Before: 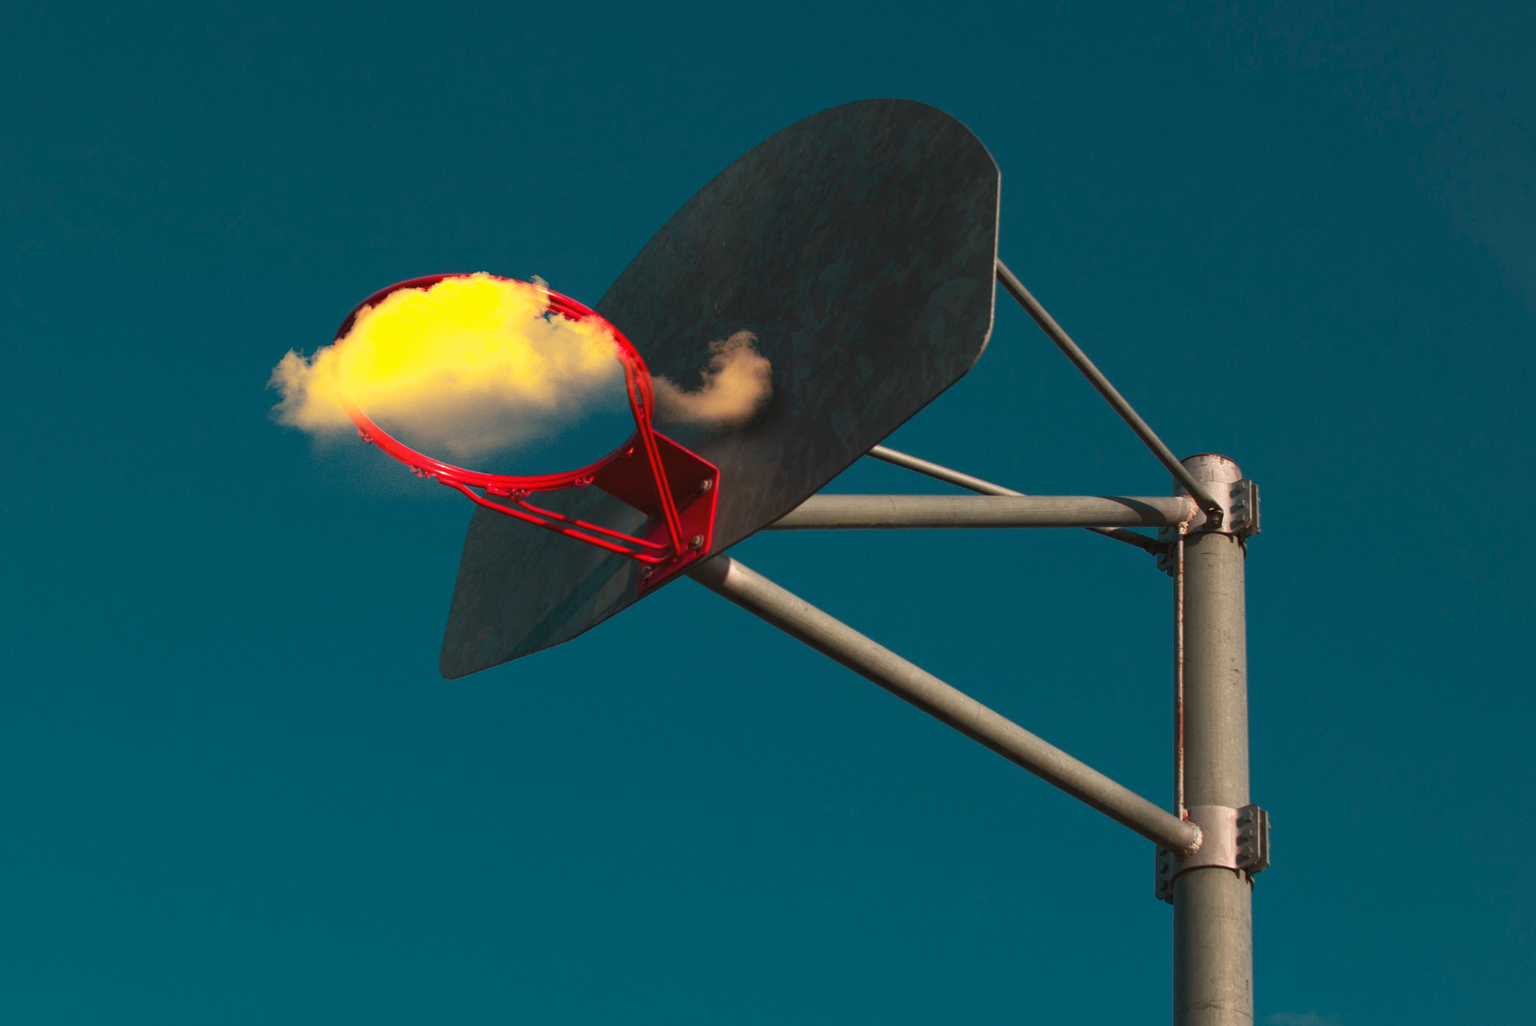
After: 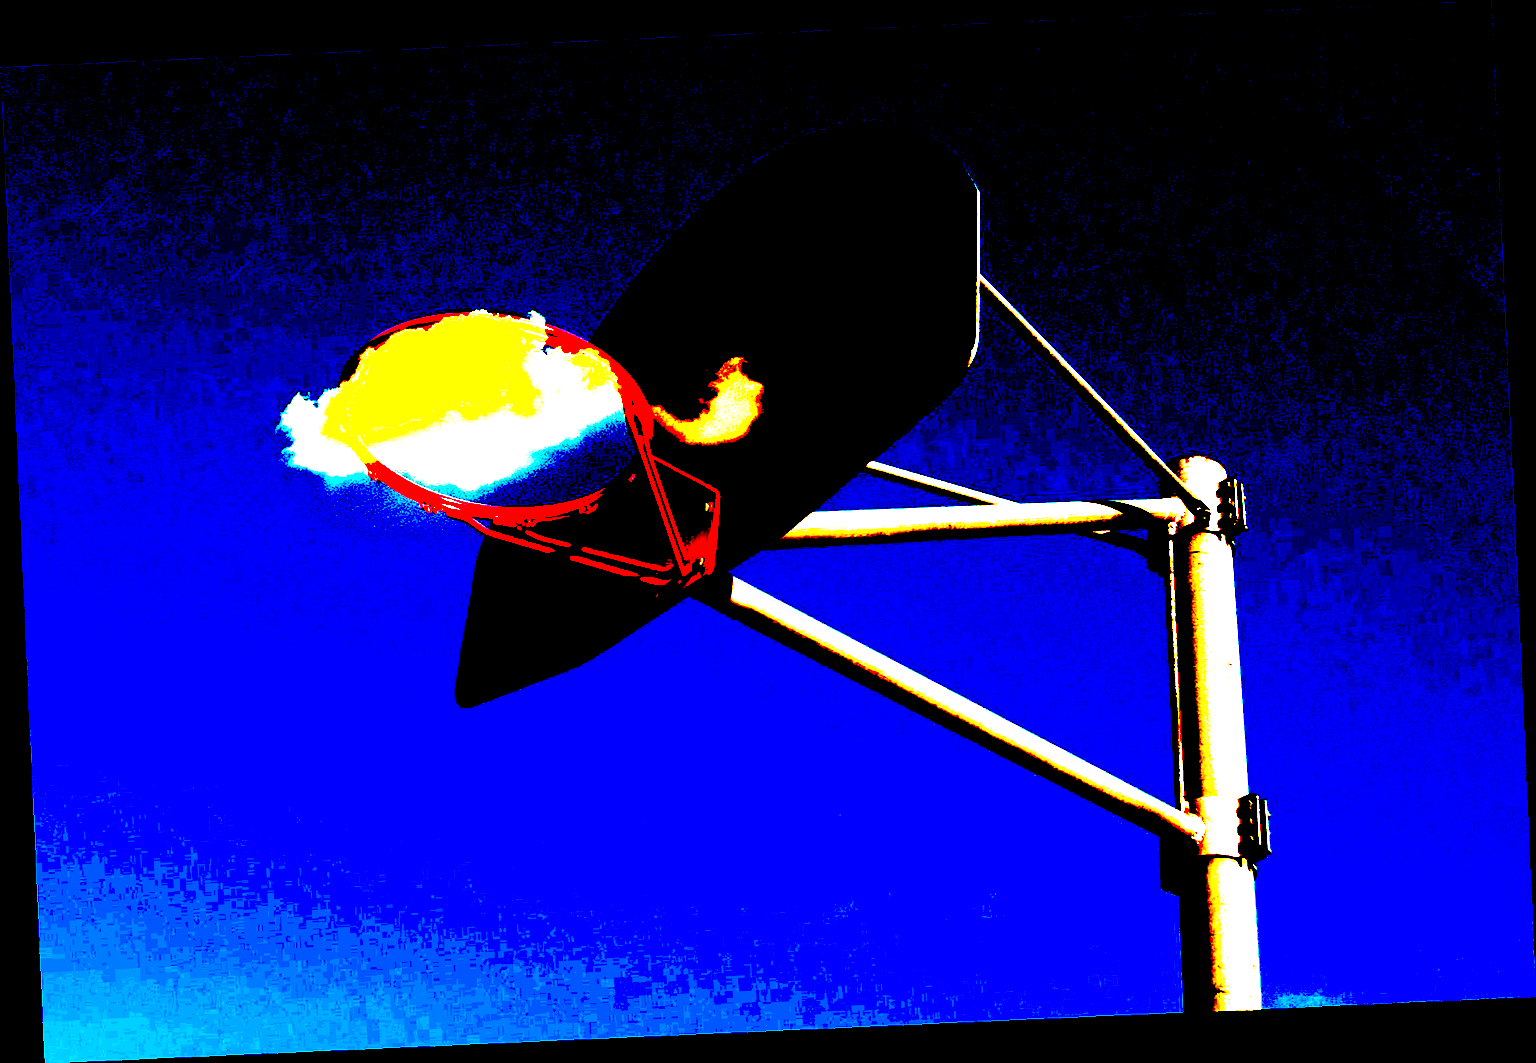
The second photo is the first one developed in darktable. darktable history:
rotate and perspective: rotation -2.56°, automatic cropping off
exposure: black level correction 0.1, exposure 3 EV, compensate highlight preservation false
contrast equalizer: octaves 7, y [[0.6 ×6], [0.55 ×6], [0 ×6], [0 ×6], [0 ×6]], mix 0.3
